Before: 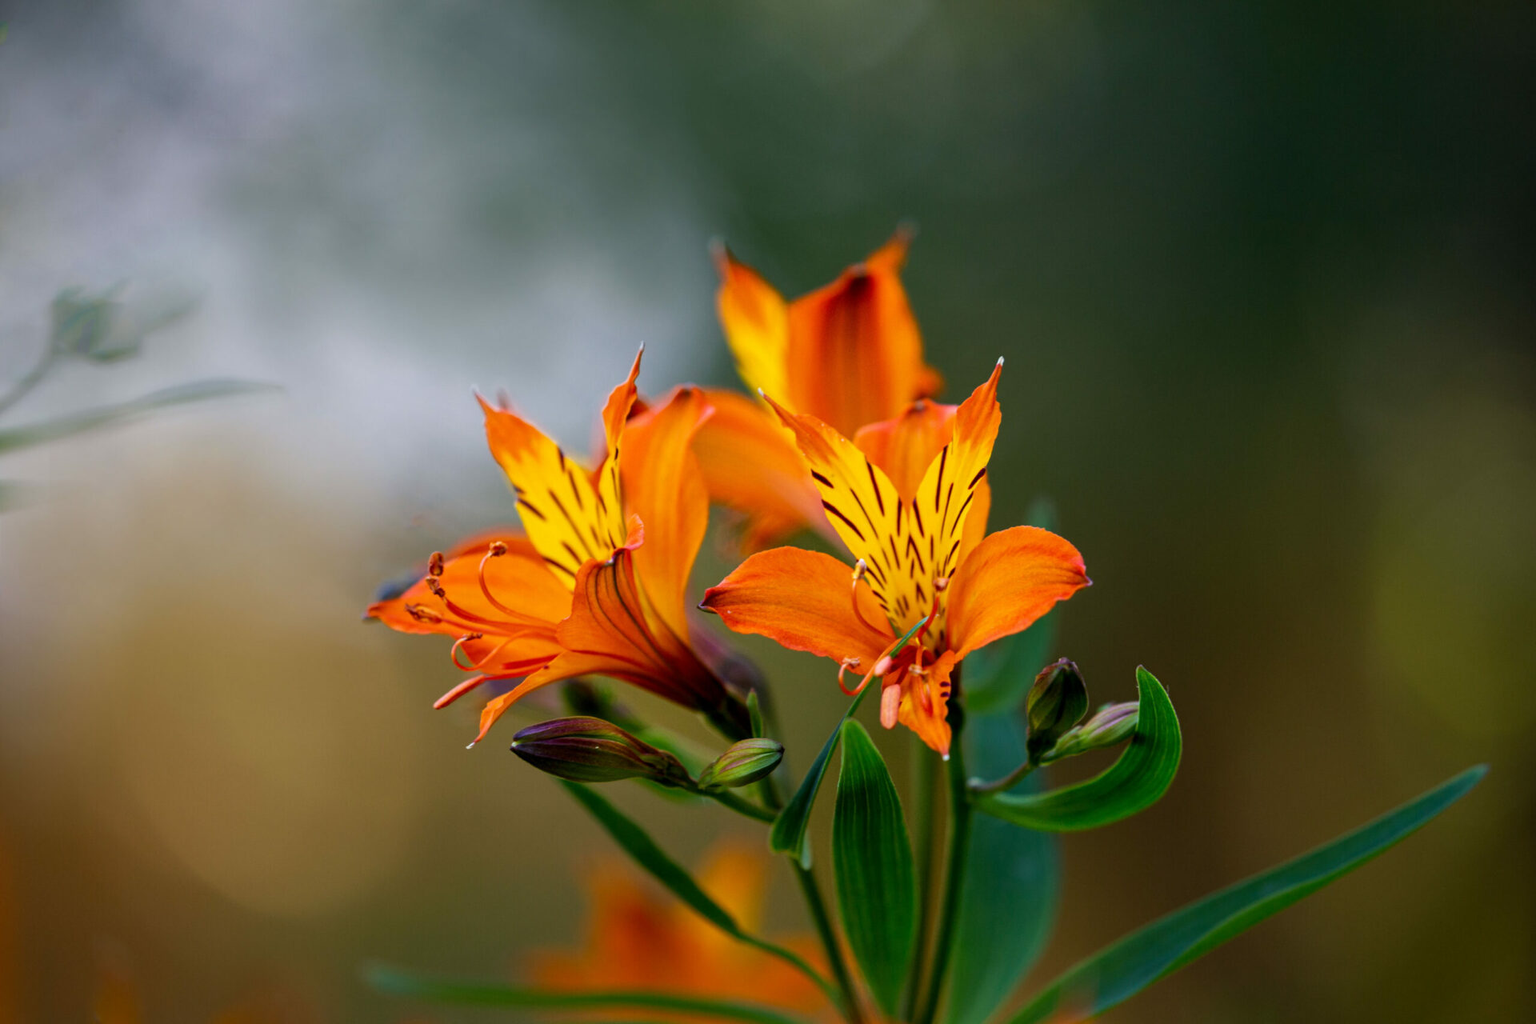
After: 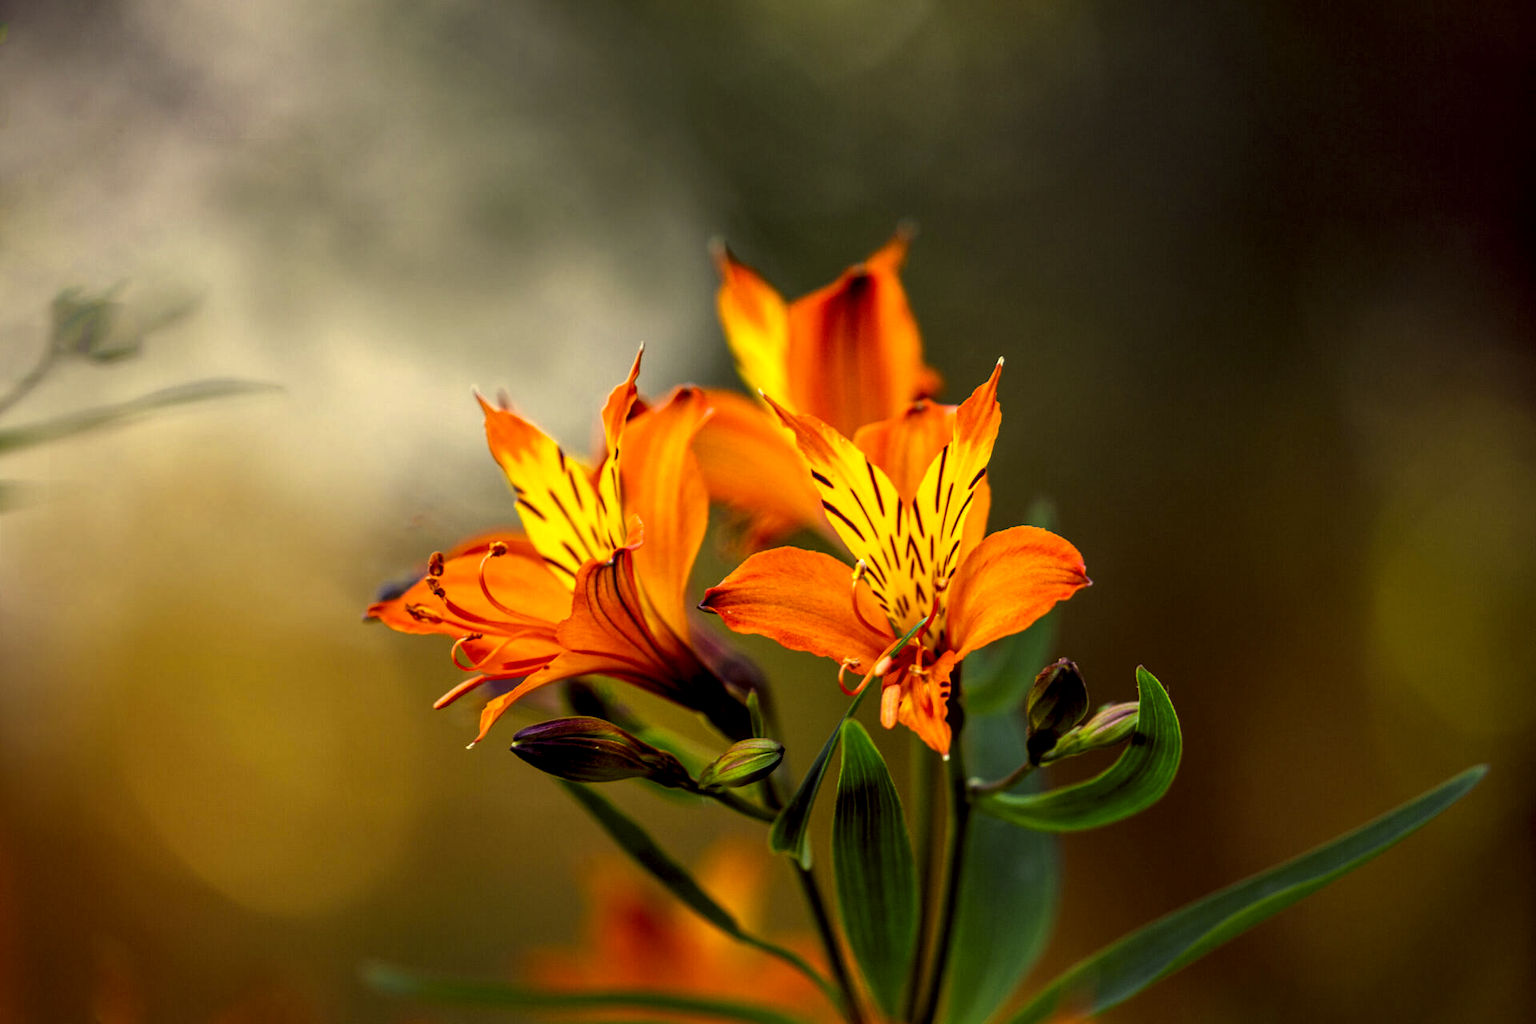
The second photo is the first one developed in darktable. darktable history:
local contrast: detail 130%
levels: levels [0.052, 0.496, 0.908]
color correction: highlights a* -0.482, highlights b* 40, shadows a* 9.8, shadows b* -0.161
